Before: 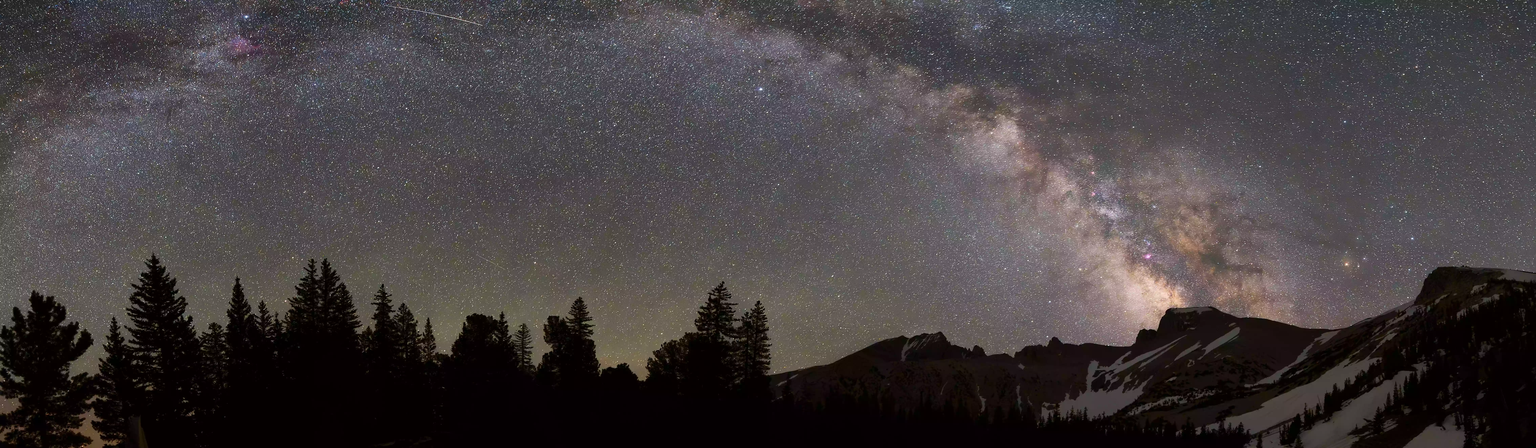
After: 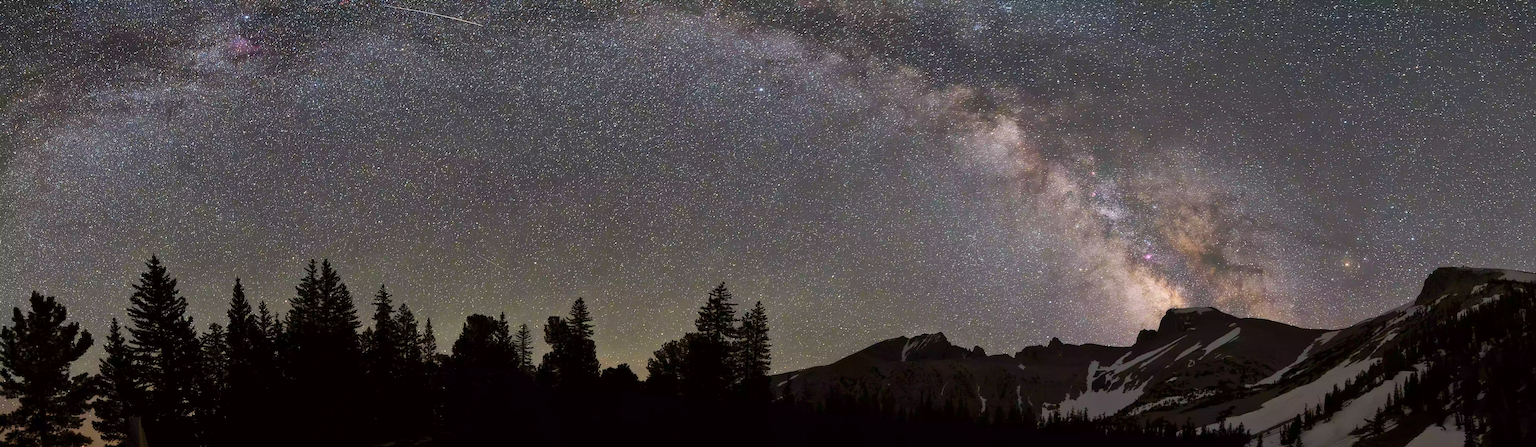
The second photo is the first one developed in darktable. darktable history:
shadows and highlights: shadows 30.59, highlights -62.86, soften with gaussian
